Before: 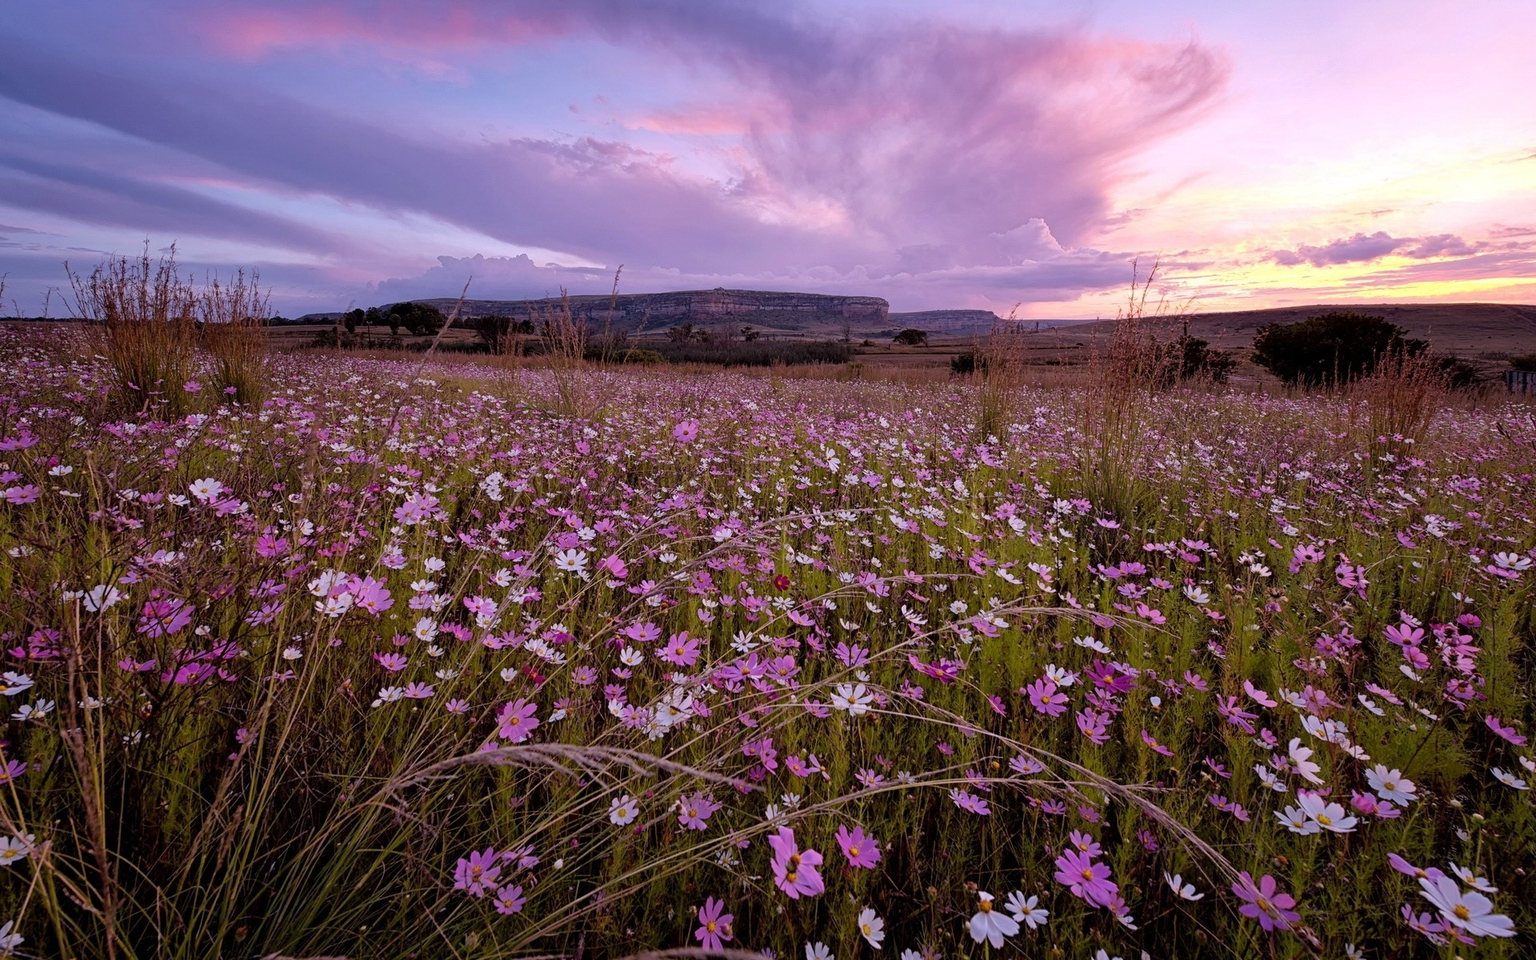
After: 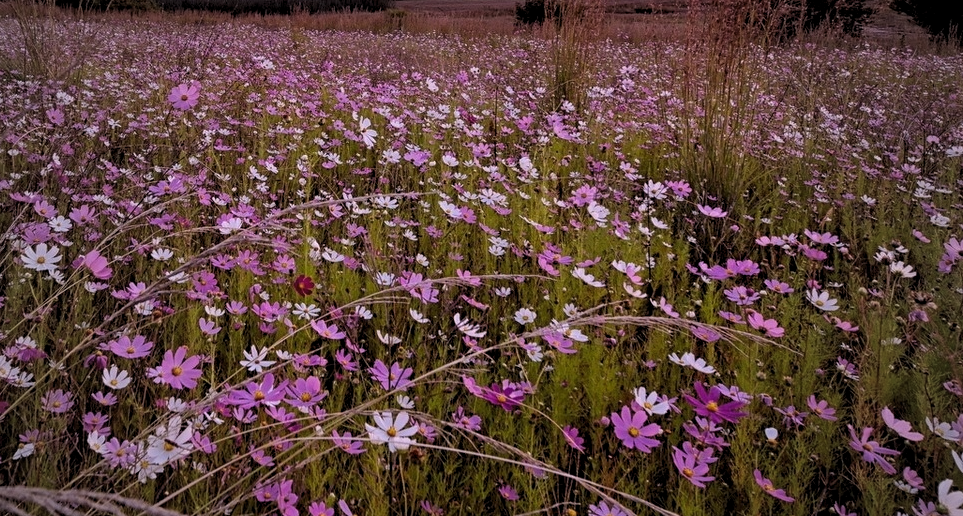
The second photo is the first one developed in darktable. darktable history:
color calibration: illuminant same as pipeline (D50), adaptation XYZ, x 0.345, y 0.358, temperature 5004.13 K
levels: levels [0.031, 0.5, 0.969]
exposure: compensate highlight preservation false
vignetting: fall-off start 72.57%, fall-off radius 109.1%, width/height ratio 0.737
crop: left 35.078%, top 36.951%, right 14.735%, bottom 20.04%
